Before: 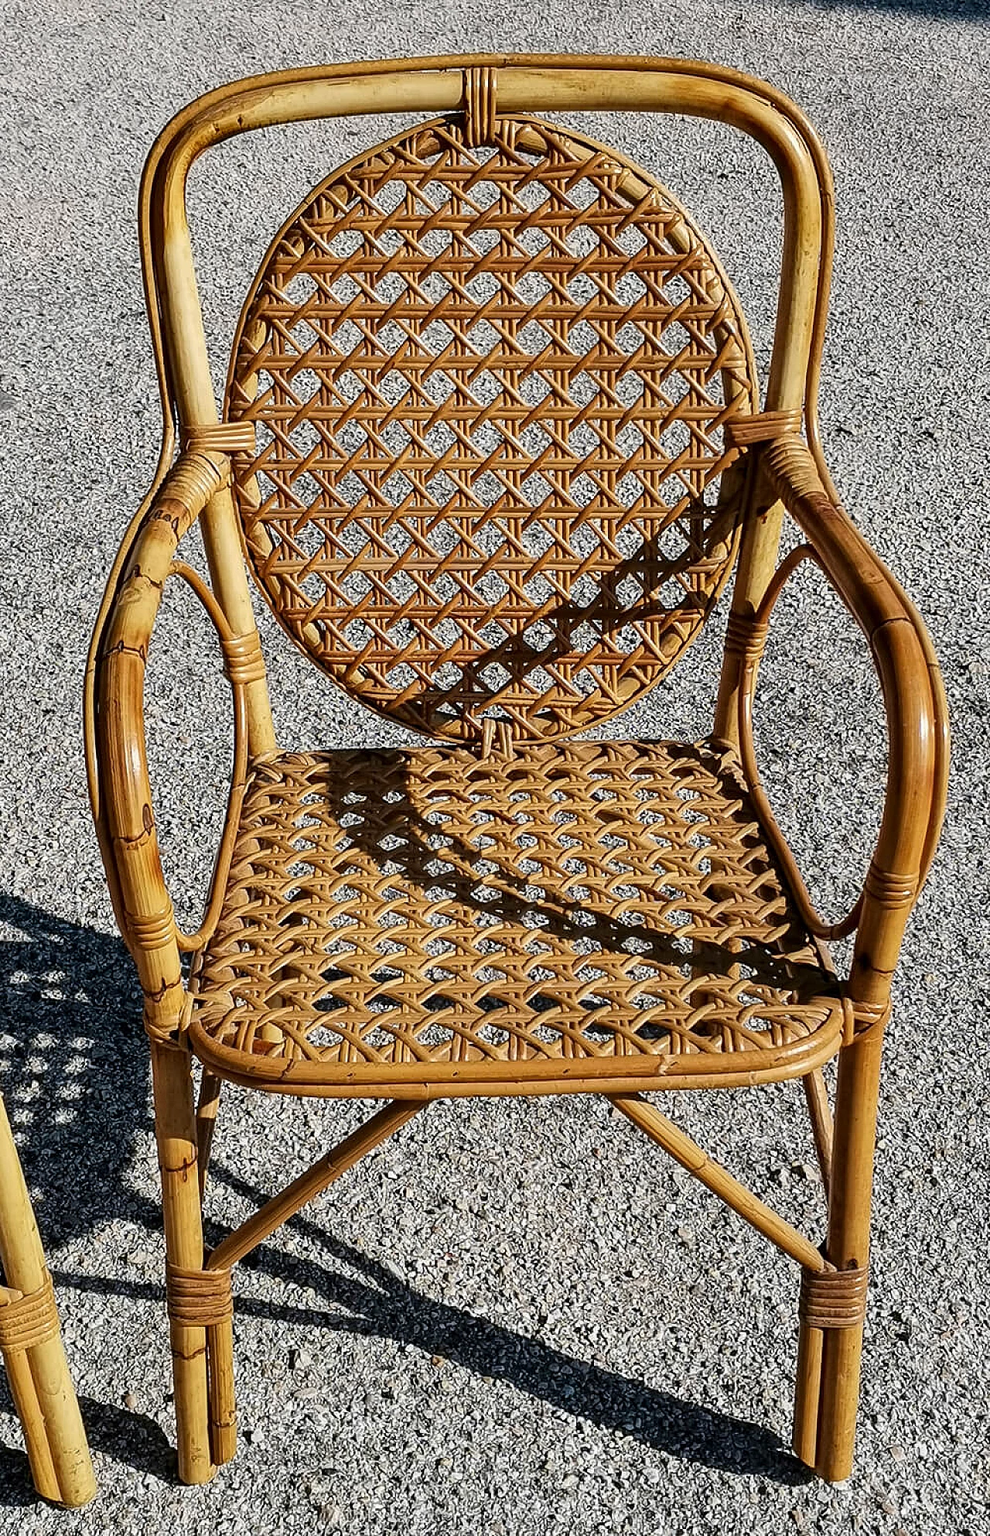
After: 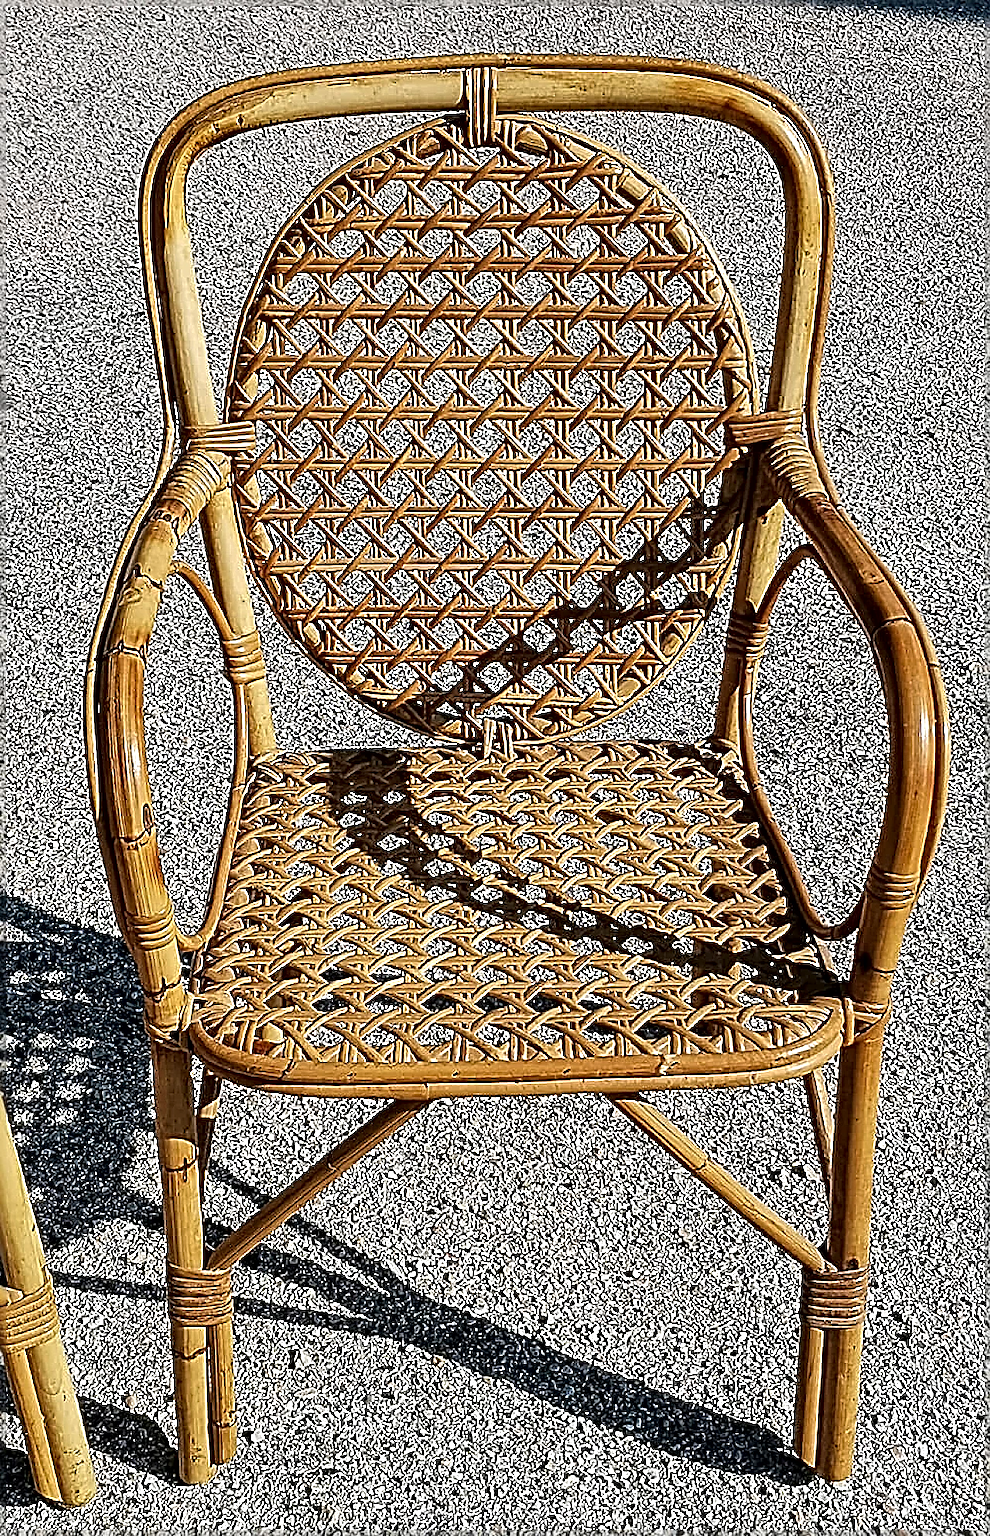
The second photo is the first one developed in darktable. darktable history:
sharpen: radius 3.171, amount 1.749
color calibration: illuminant same as pipeline (D50), adaptation none (bypass), x 0.332, y 0.334, temperature 5023.87 K
local contrast: mode bilateral grid, contrast 20, coarseness 51, detail 130%, midtone range 0.2
